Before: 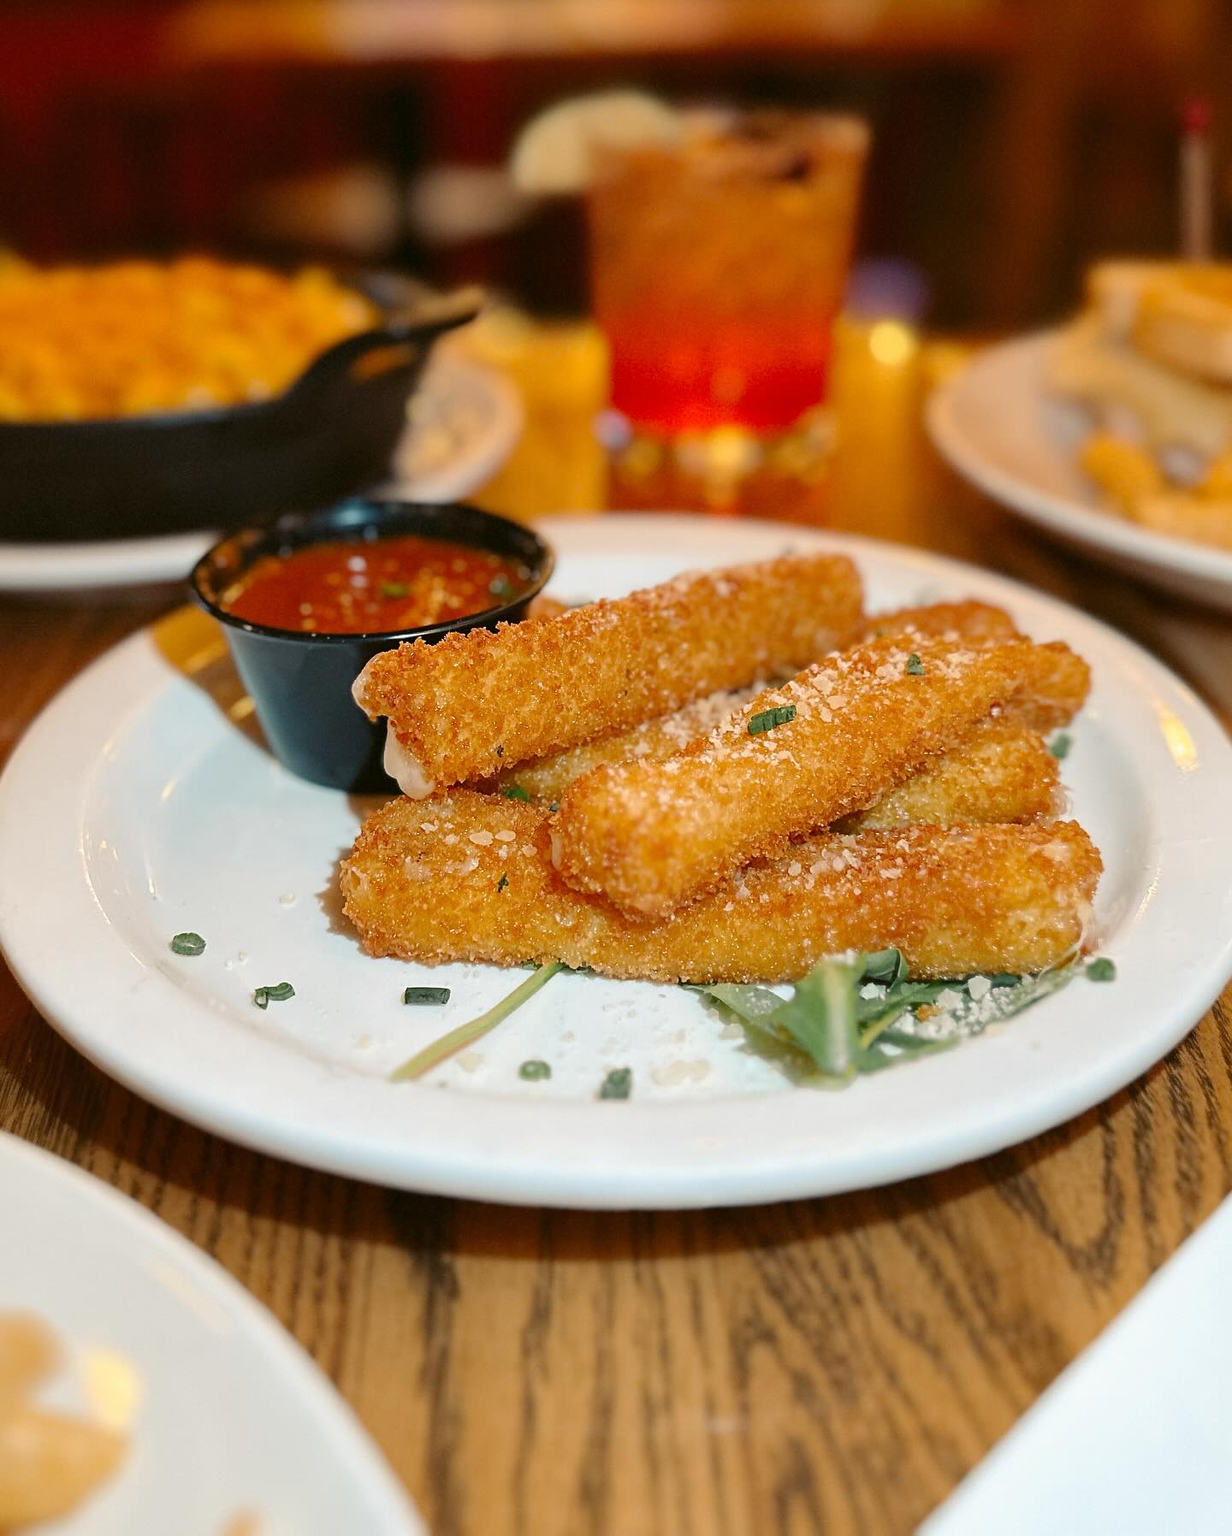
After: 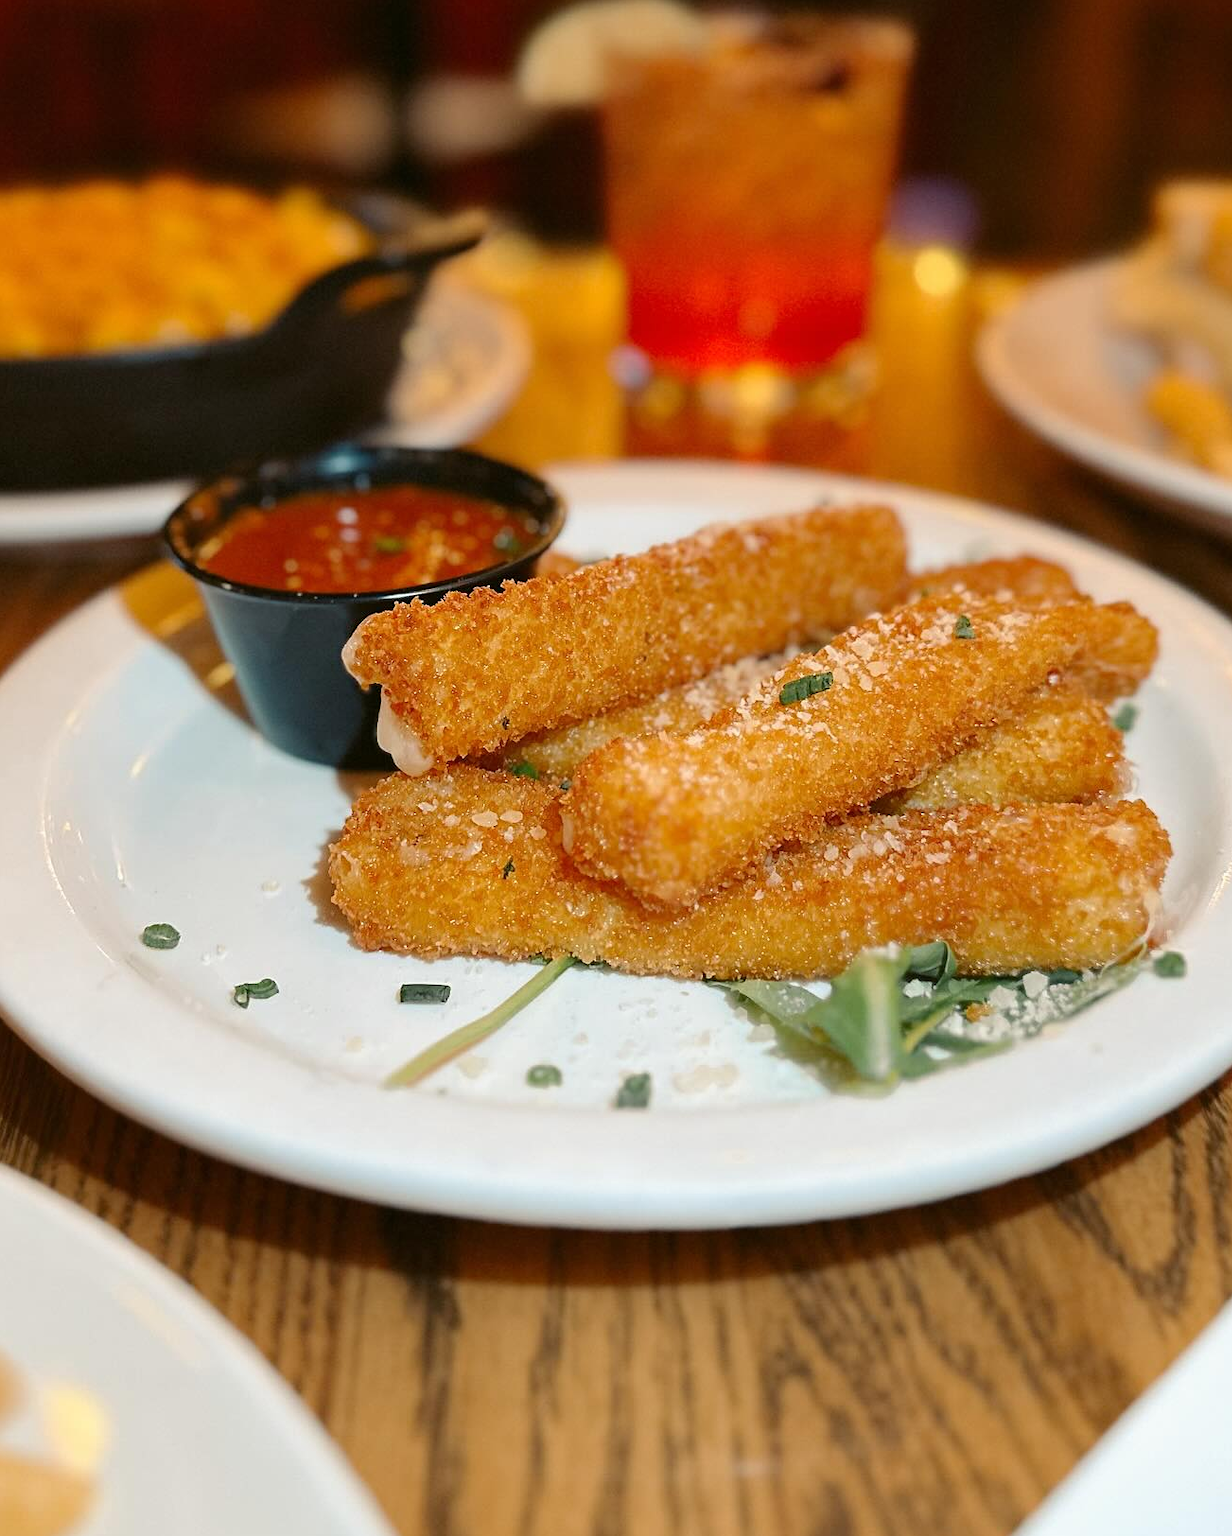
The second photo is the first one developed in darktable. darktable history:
crop: left 3.522%, top 6.363%, right 5.988%, bottom 3.182%
